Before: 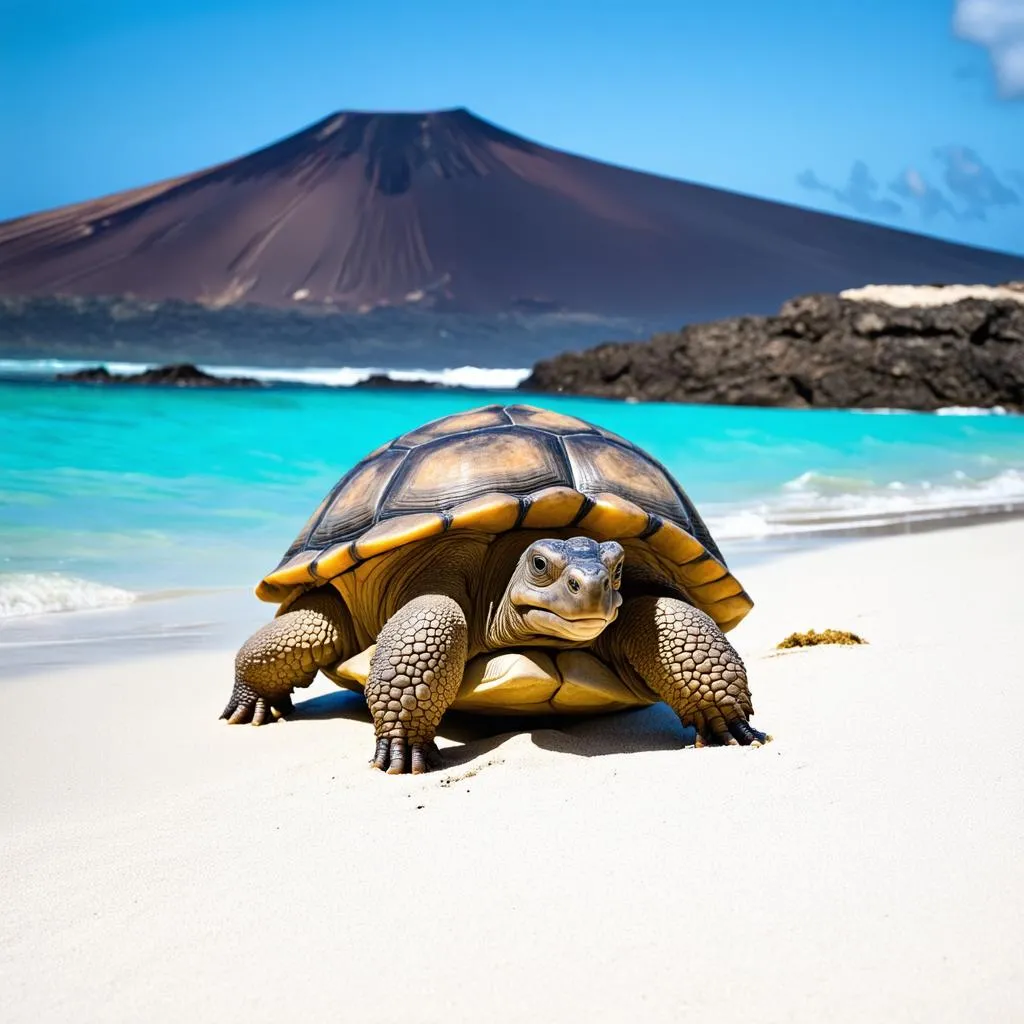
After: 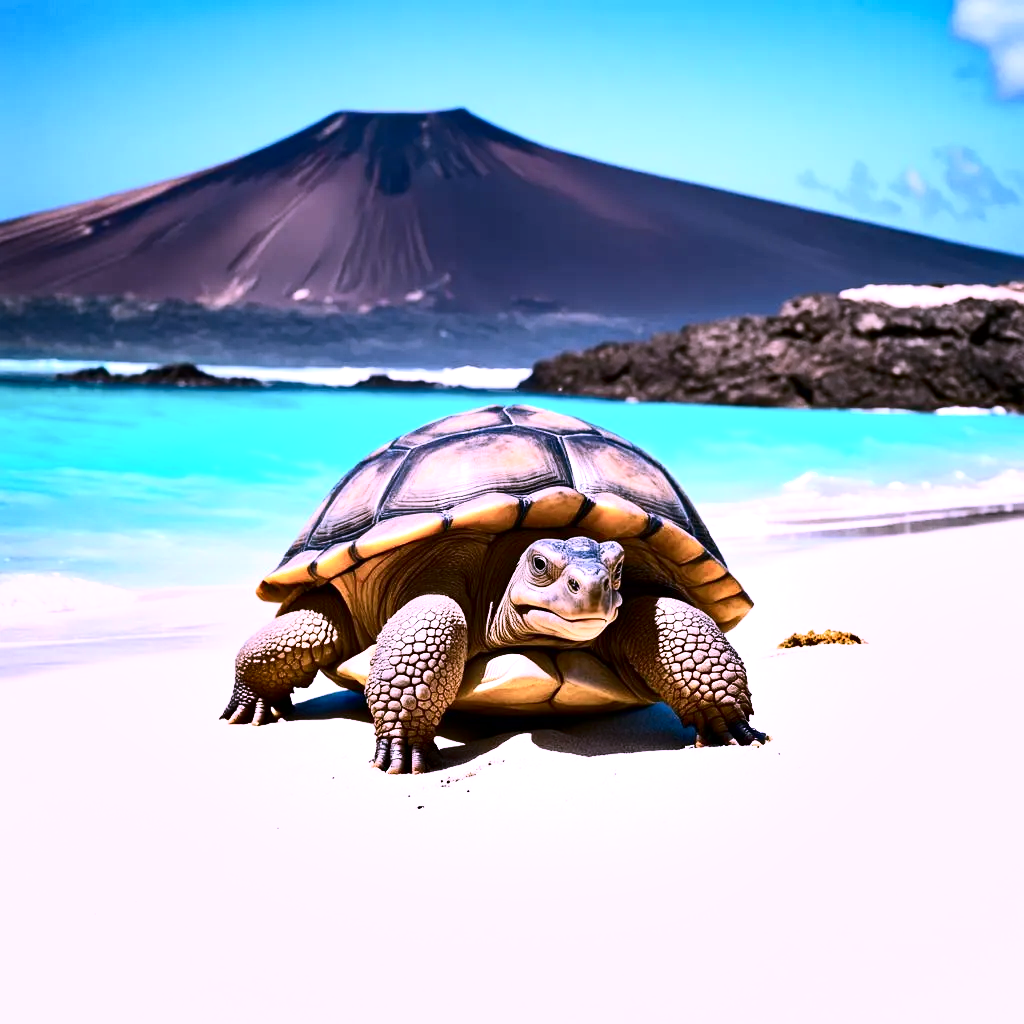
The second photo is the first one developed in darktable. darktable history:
exposure: black level correction 0.001, exposure 0.499 EV, compensate highlight preservation false
contrast brightness saturation: contrast 0.298
shadows and highlights: low approximation 0.01, soften with gaussian
color correction: highlights a* 16.06, highlights b* -19.91
